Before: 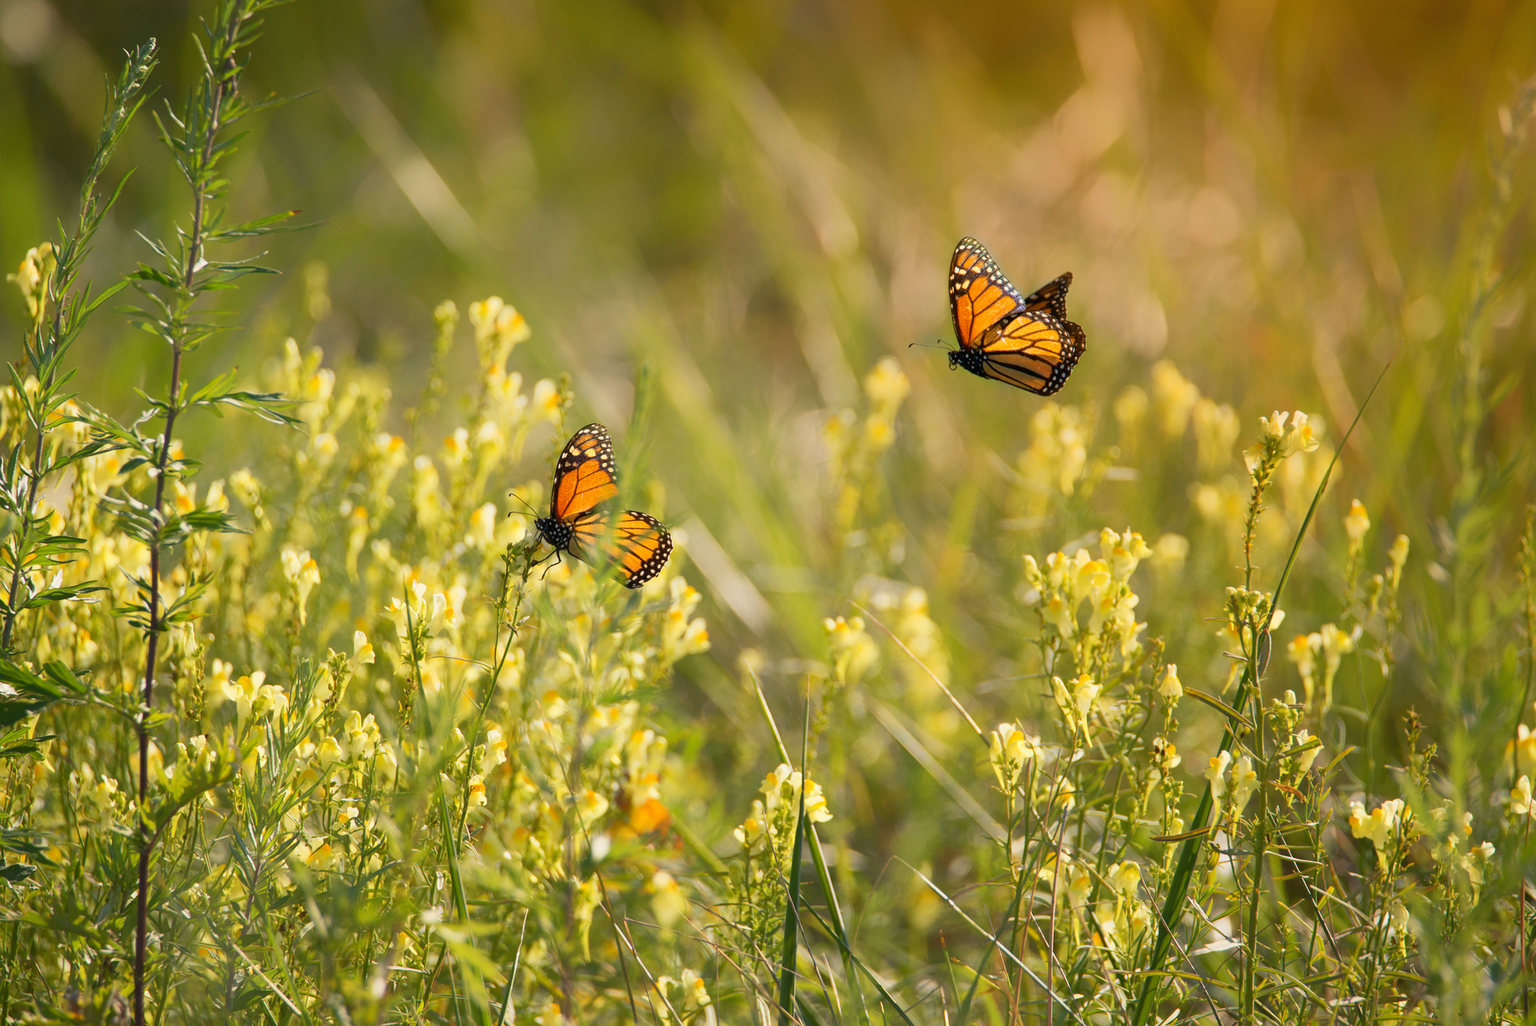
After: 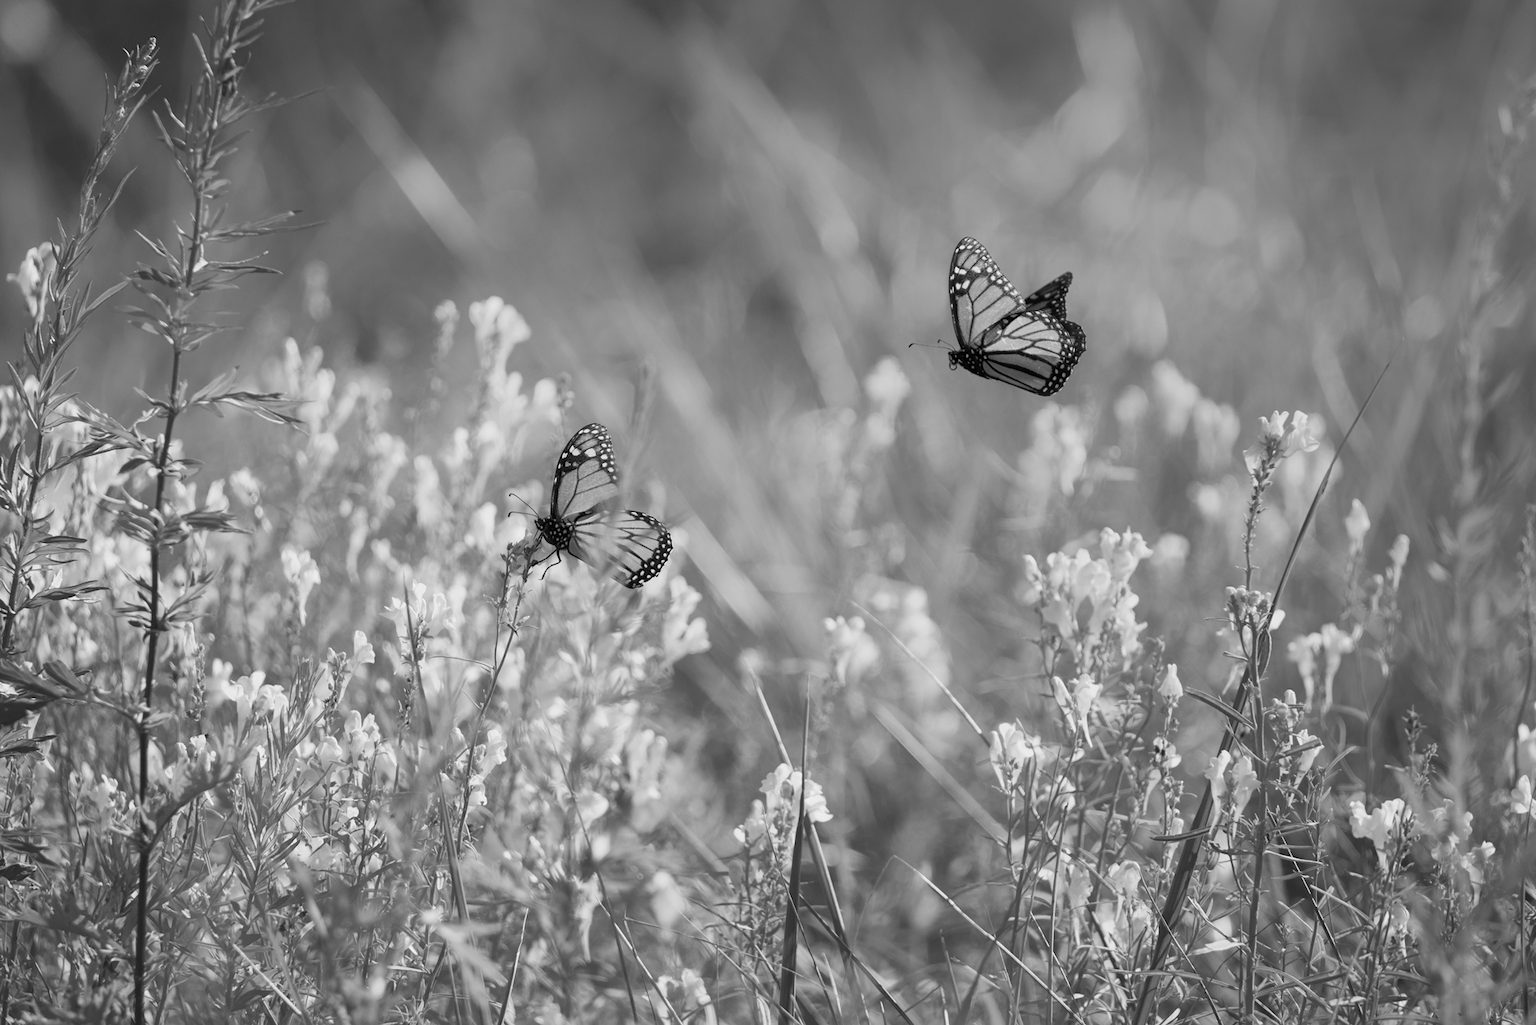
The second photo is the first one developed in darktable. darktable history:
monochrome: a -71.75, b 75.82
